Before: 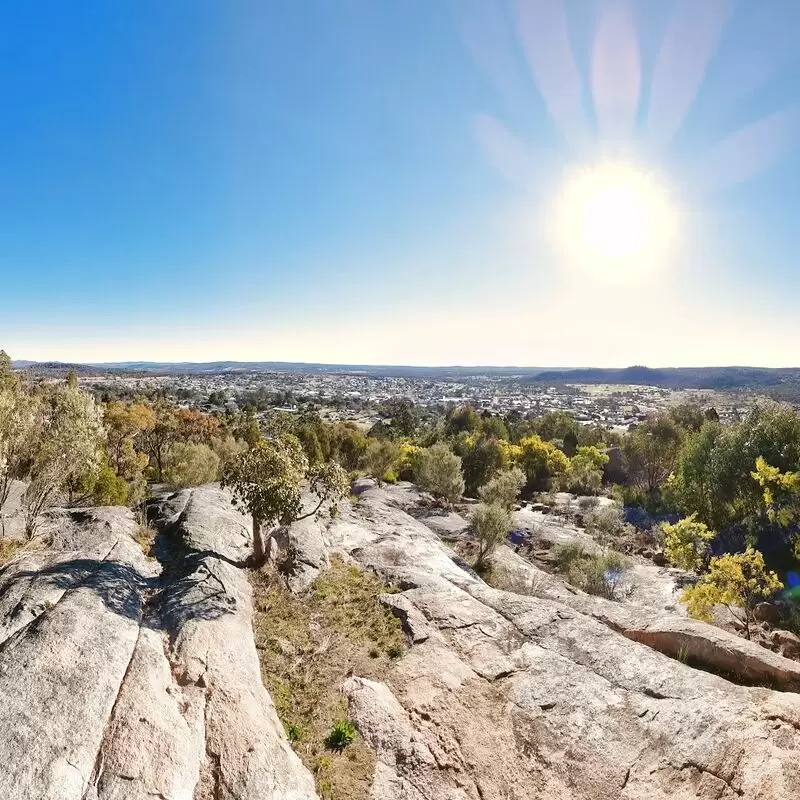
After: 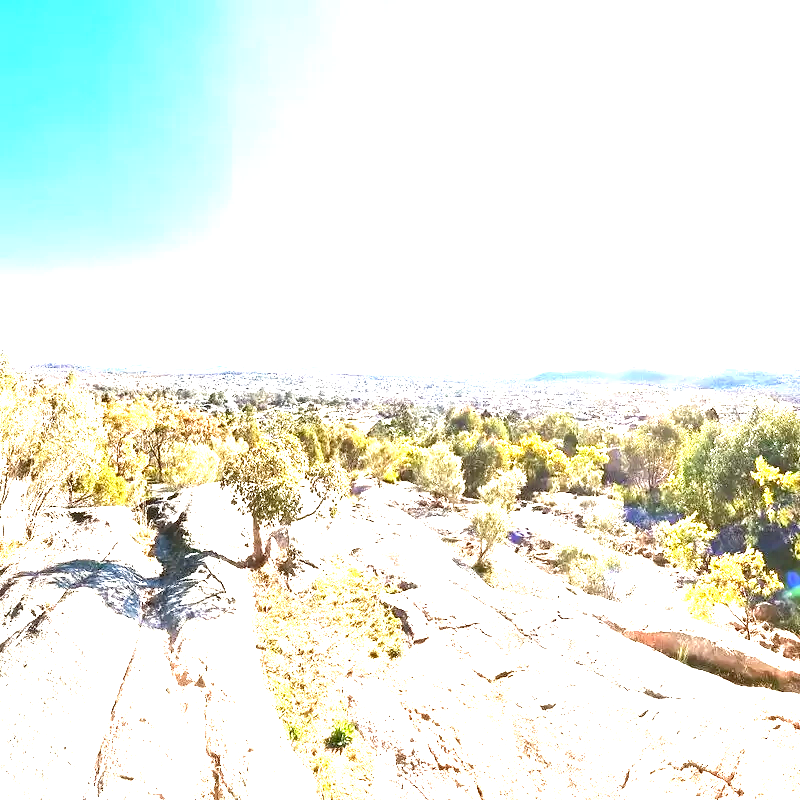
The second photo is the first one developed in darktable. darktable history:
exposure: black level correction 0.001, exposure 2.672 EV, compensate highlight preservation false
